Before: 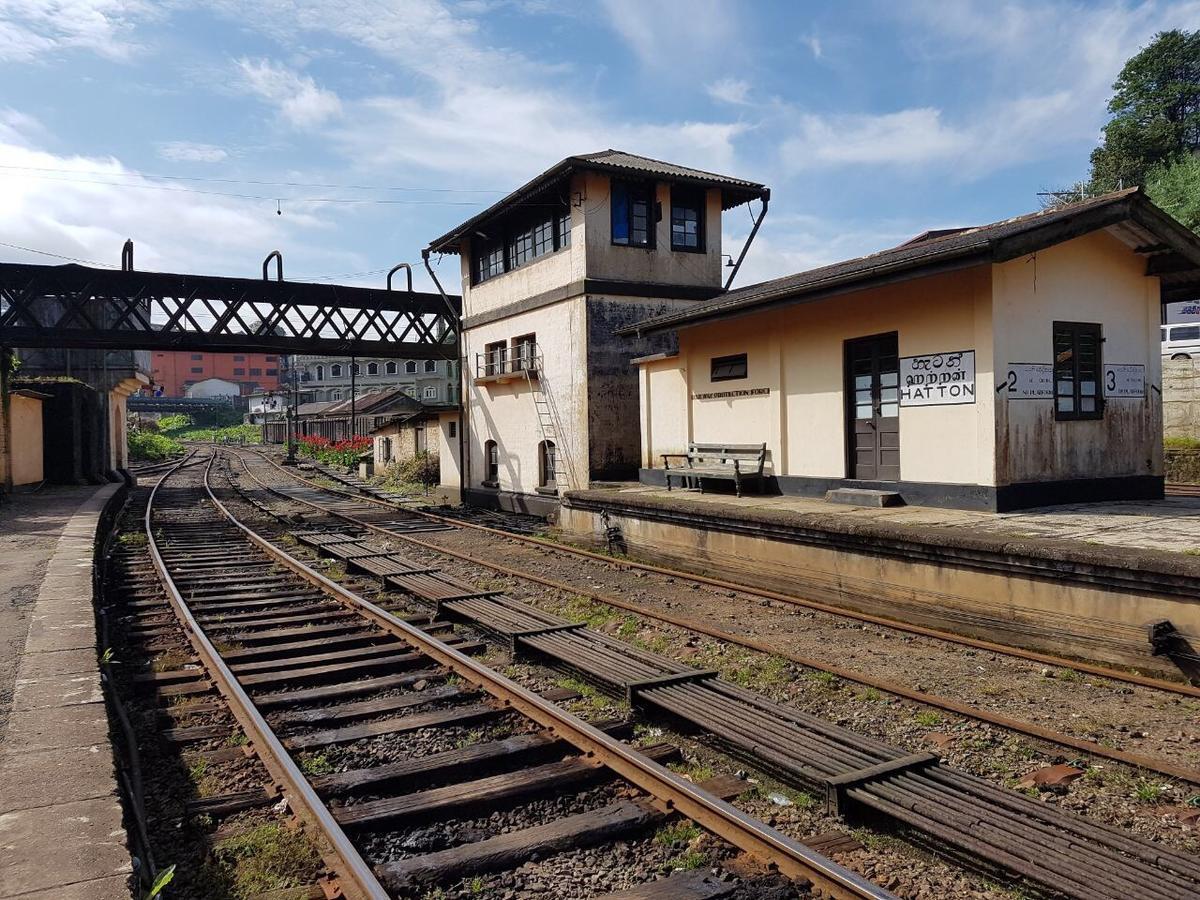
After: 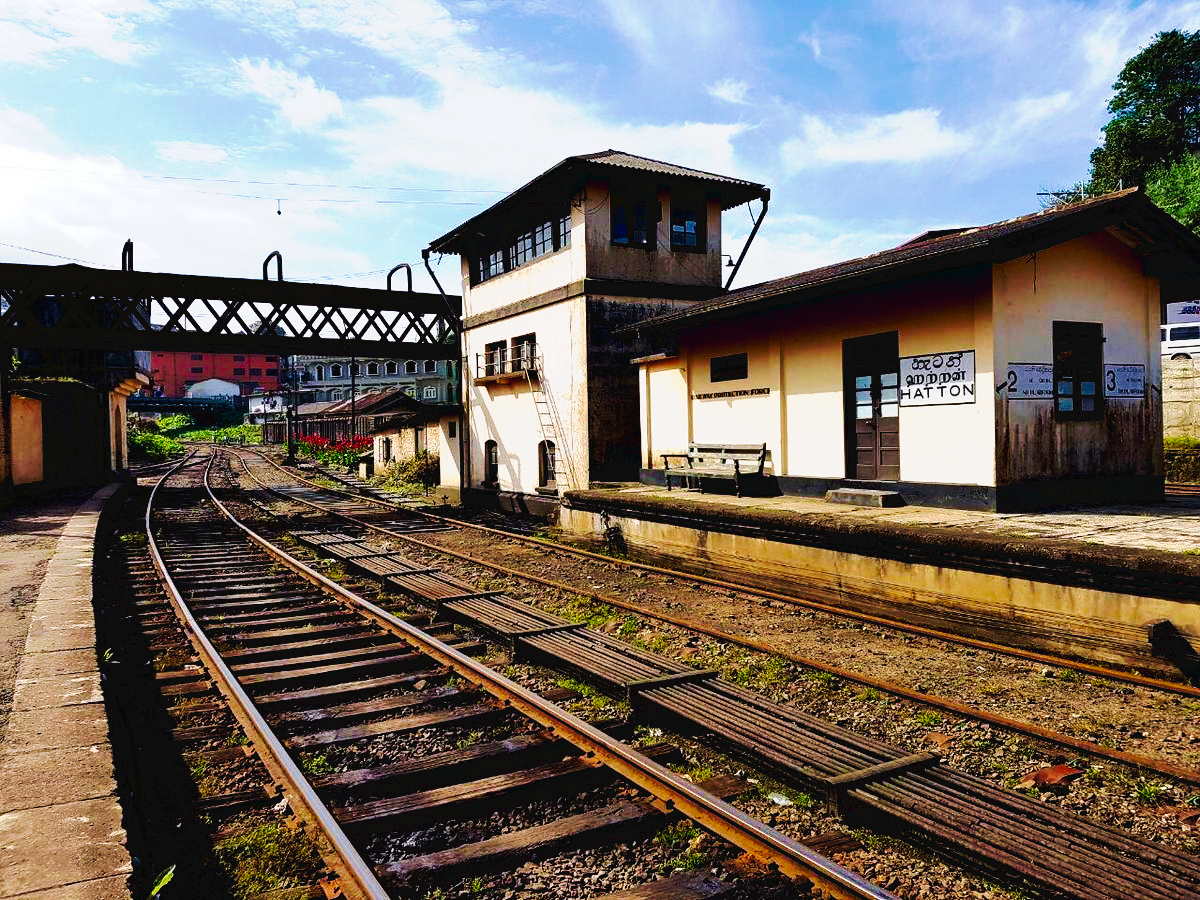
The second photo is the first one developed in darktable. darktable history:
velvia: strength 50%
tone curve: curves: ch0 [(0, 0) (0.003, 0.043) (0.011, 0.043) (0.025, 0.035) (0.044, 0.042) (0.069, 0.035) (0.1, 0.03) (0.136, 0.017) (0.177, 0.03) (0.224, 0.06) (0.277, 0.118) (0.335, 0.189) (0.399, 0.297) (0.468, 0.483) (0.543, 0.631) (0.623, 0.746) (0.709, 0.823) (0.801, 0.944) (0.898, 0.966) (1, 1)], preserve colors none
